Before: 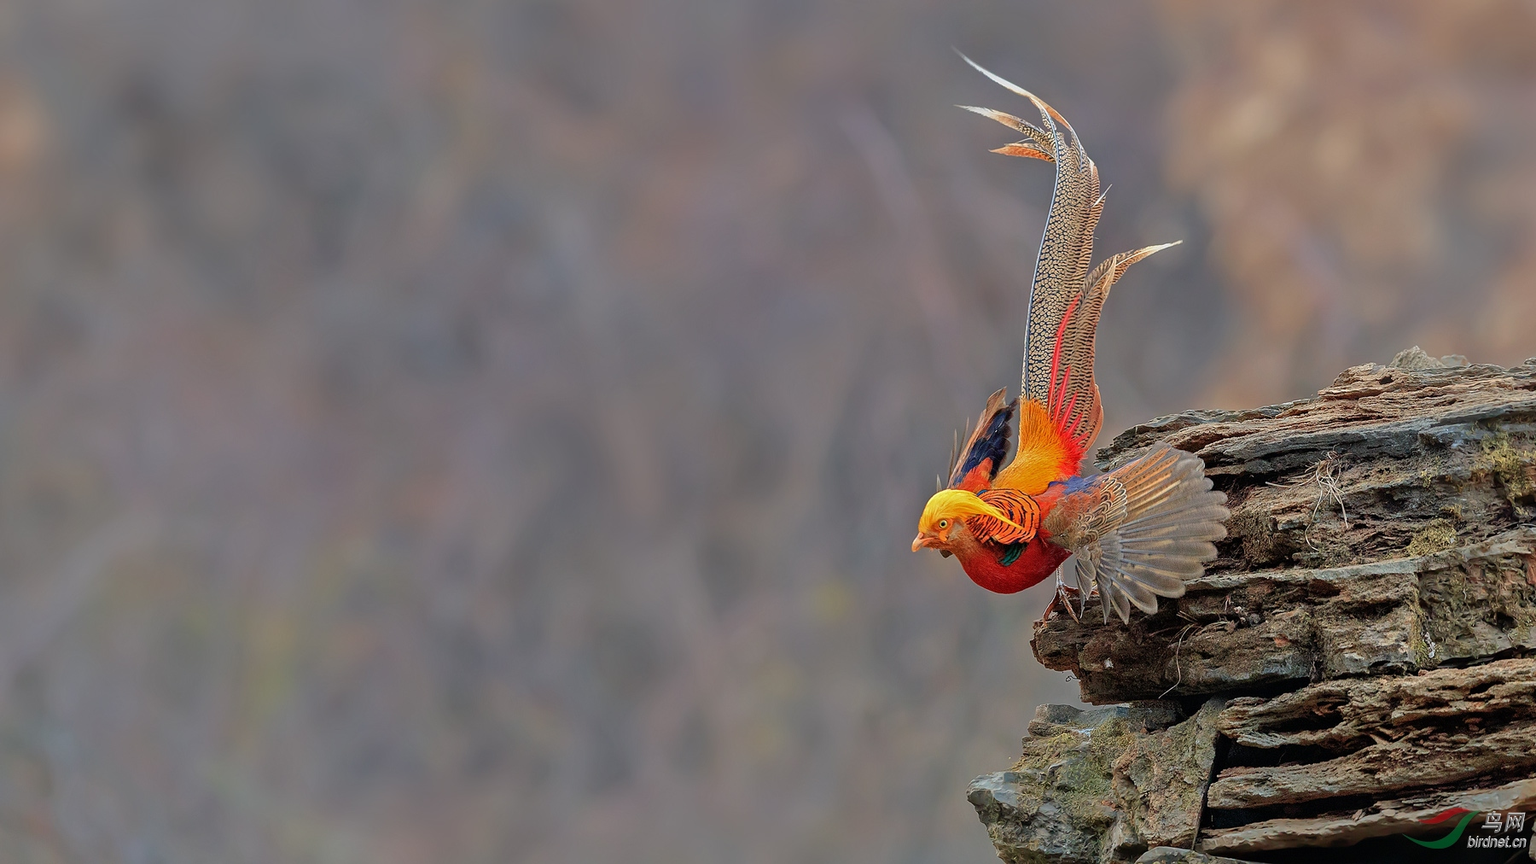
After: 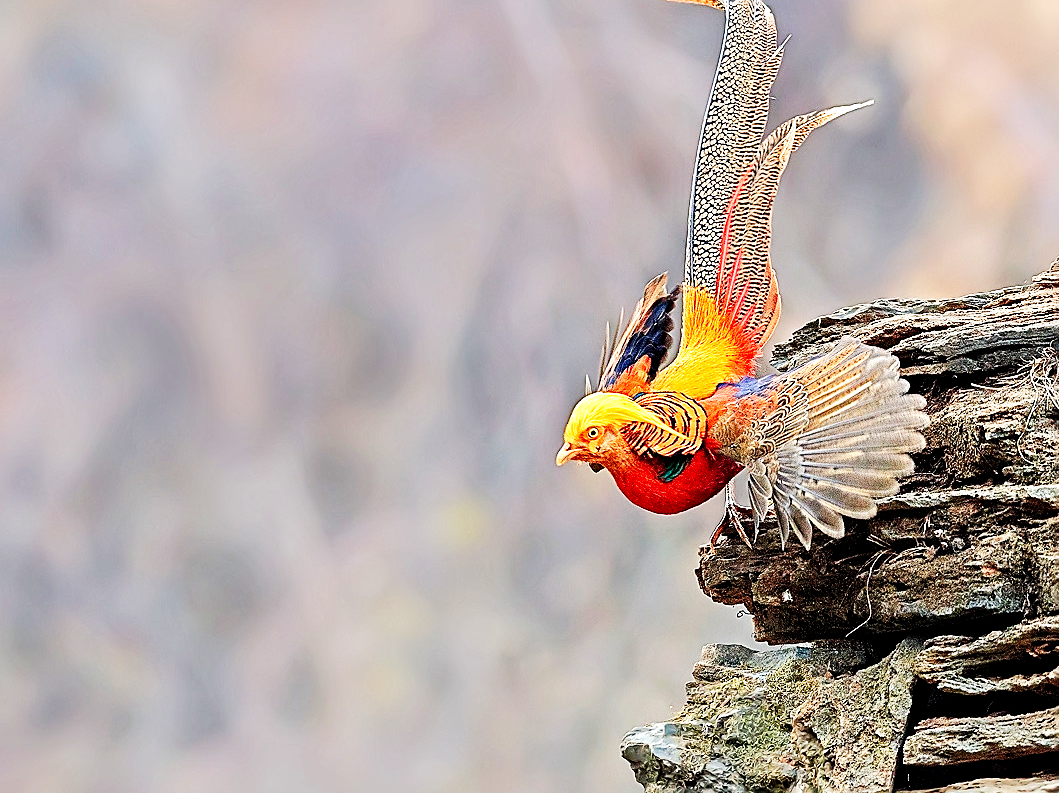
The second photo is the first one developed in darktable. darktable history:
crop and rotate: left 28.488%, top 17.945%, right 12.672%, bottom 3.695%
sharpen: amount 0.906
local contrast: highlights 107%, shadows 102%, detail 119%, midtone range 0.2
tone equalizer: -8 EV -0.378 EV, -7 EV -0.388 EV, -6 EV -0.33 EV, -5 EV -0.227 EV, -3 EV 0.19 EV, -2 EV 0.333 EV, -1 EV 0.376 EV, +0 EV 0.43 EV, edges refinement/feathering 500, mask exposure compensation -1.57 EV, preserve details guided filter
base curve: curves: ch0 [(0, 0) (0.007, 0.004) (0.027, 0.03) (0.046, 0.07) (0.207, 0.54) (0.442, 0.872) (0.673, 0.972) (1, 1)], preserve colors none
